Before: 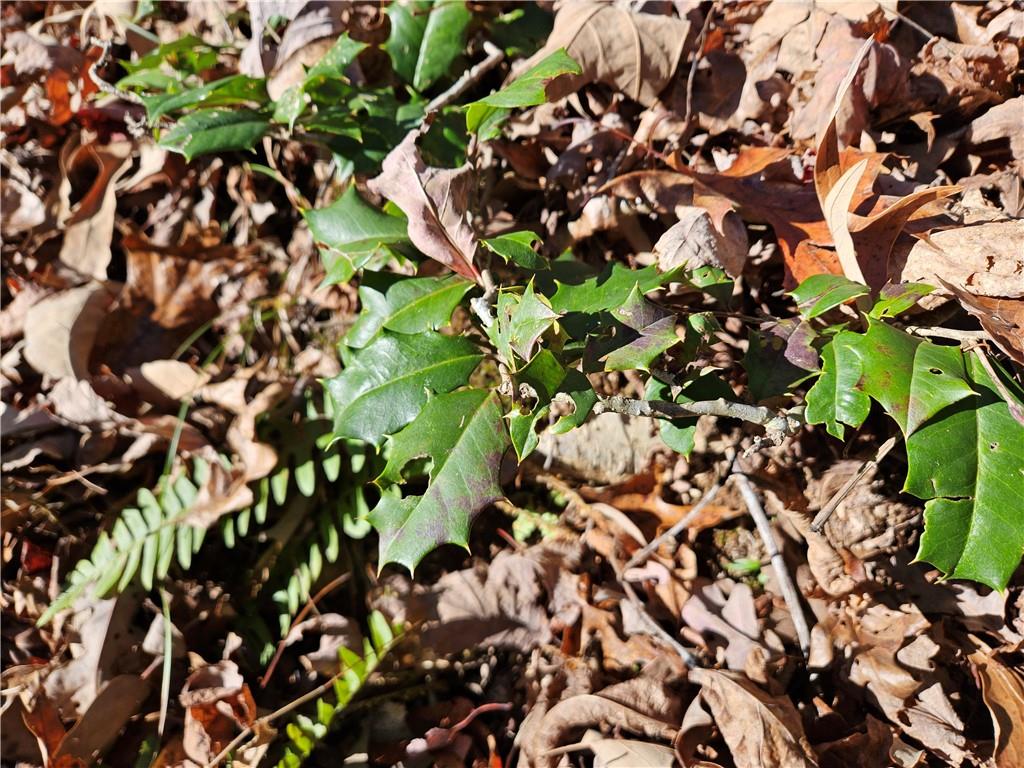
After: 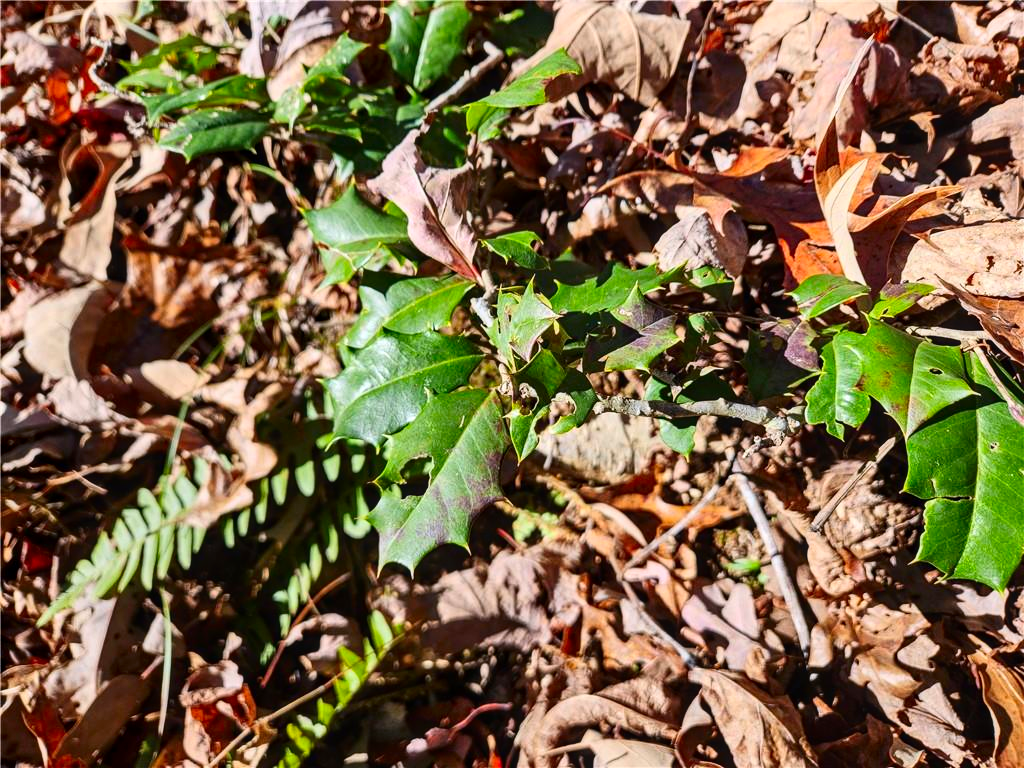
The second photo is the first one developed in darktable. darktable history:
color calibration: illuminant custom, x 0.349, y 0.364, temperature 4904.82 K, clip negative RGB from gamut false
contrast brightness saturation: contrast 0.184, saturation 0.297
local contrast: on, module defaults
